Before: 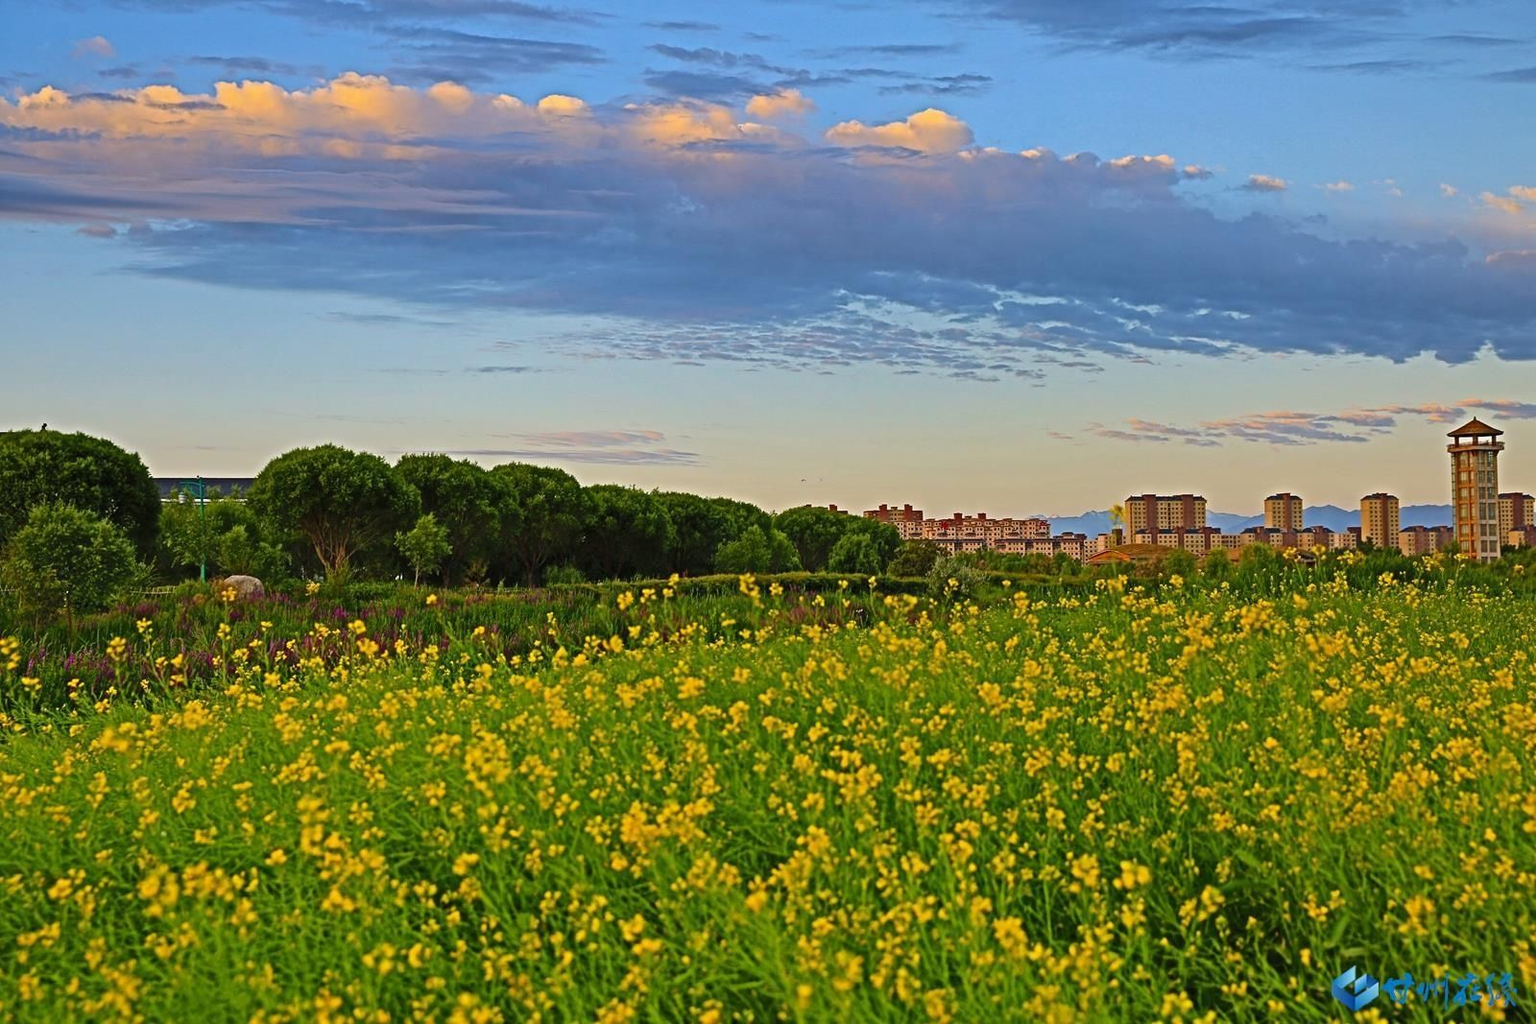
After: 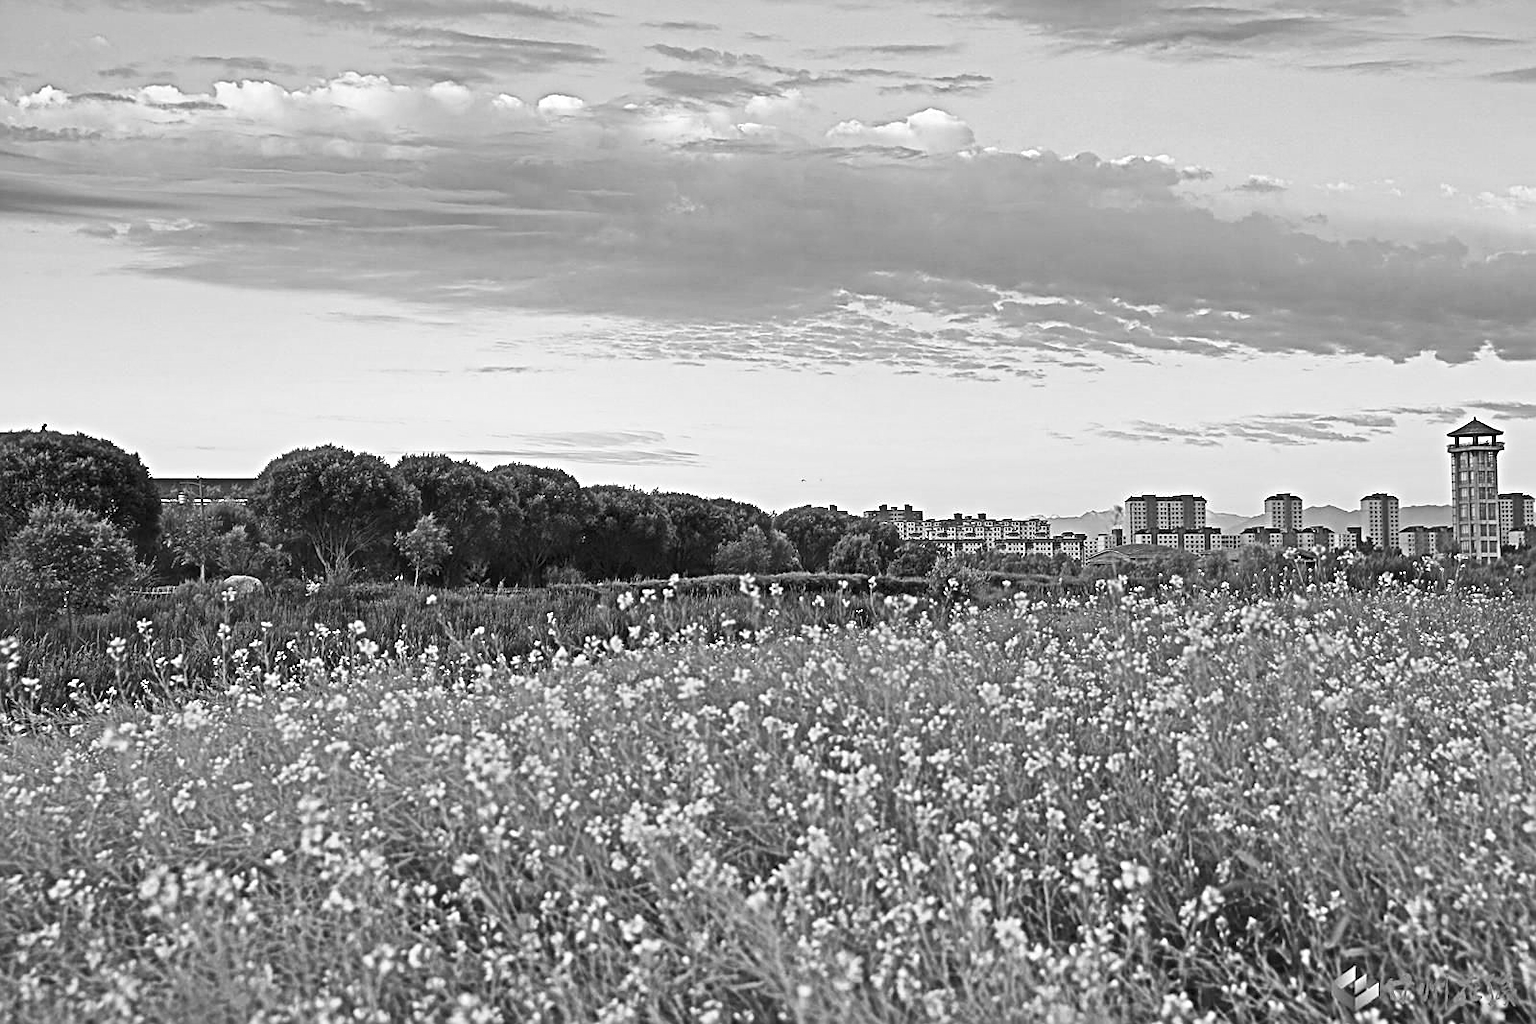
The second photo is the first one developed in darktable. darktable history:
exposure: black level correction 0, exposure 0.7 EV, compensate exposure bias true, compensate highlight preservation false
color correction: highlights b* 3
sharpen: on, module defaults
white balance: red 0.924, blue 1.095
shadows and highlights: shadows 0, highlights 40
monochrome: on, module defaults
